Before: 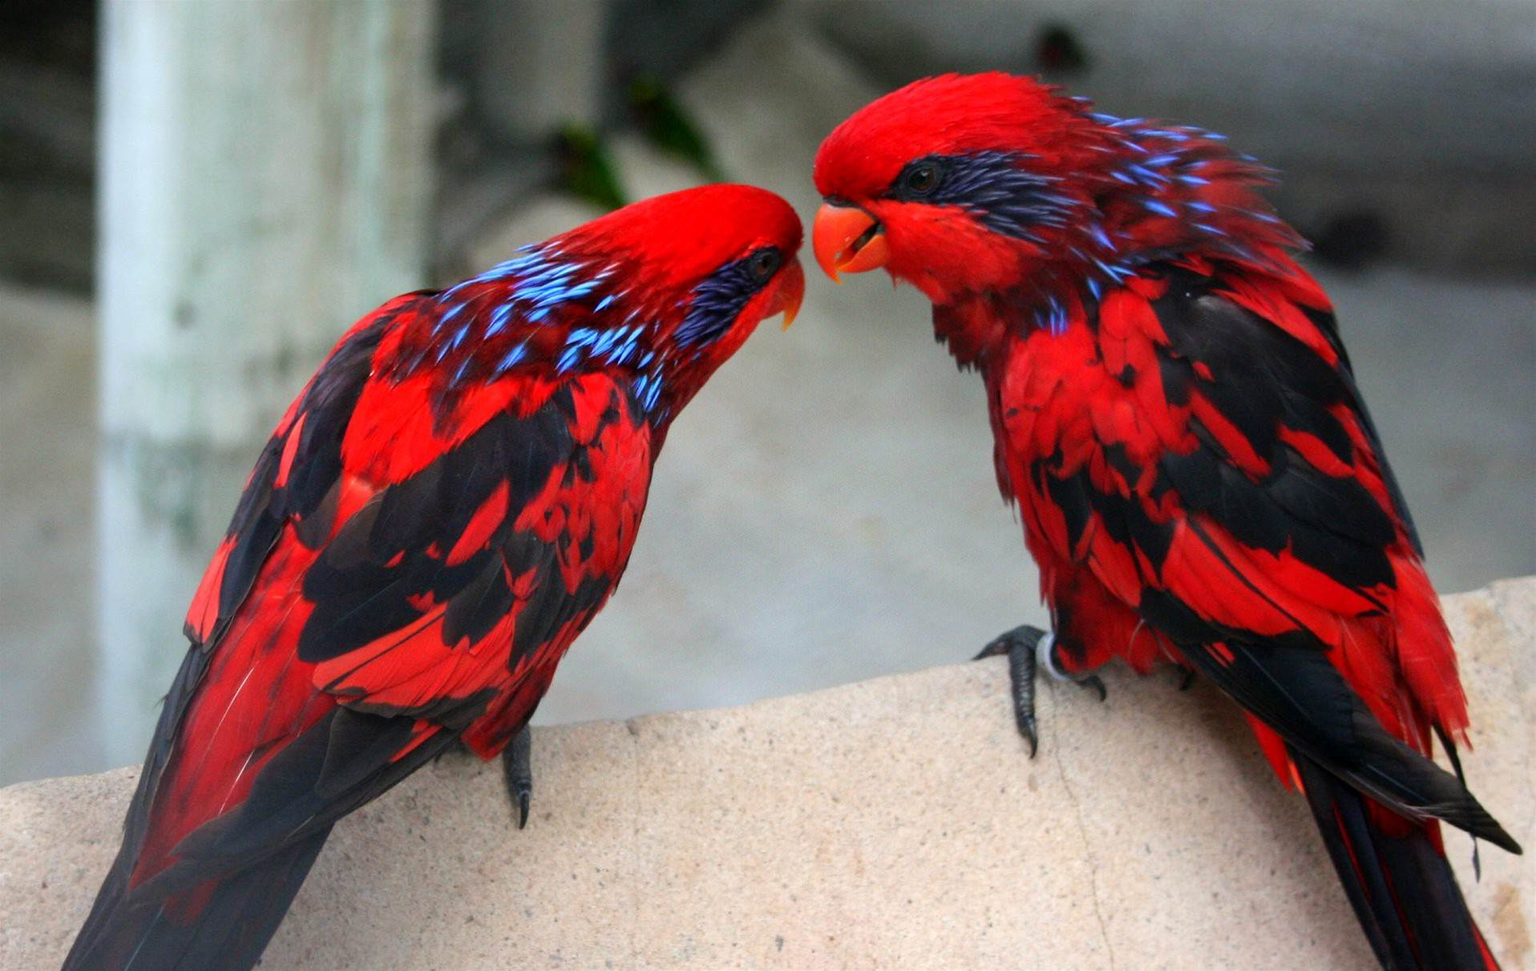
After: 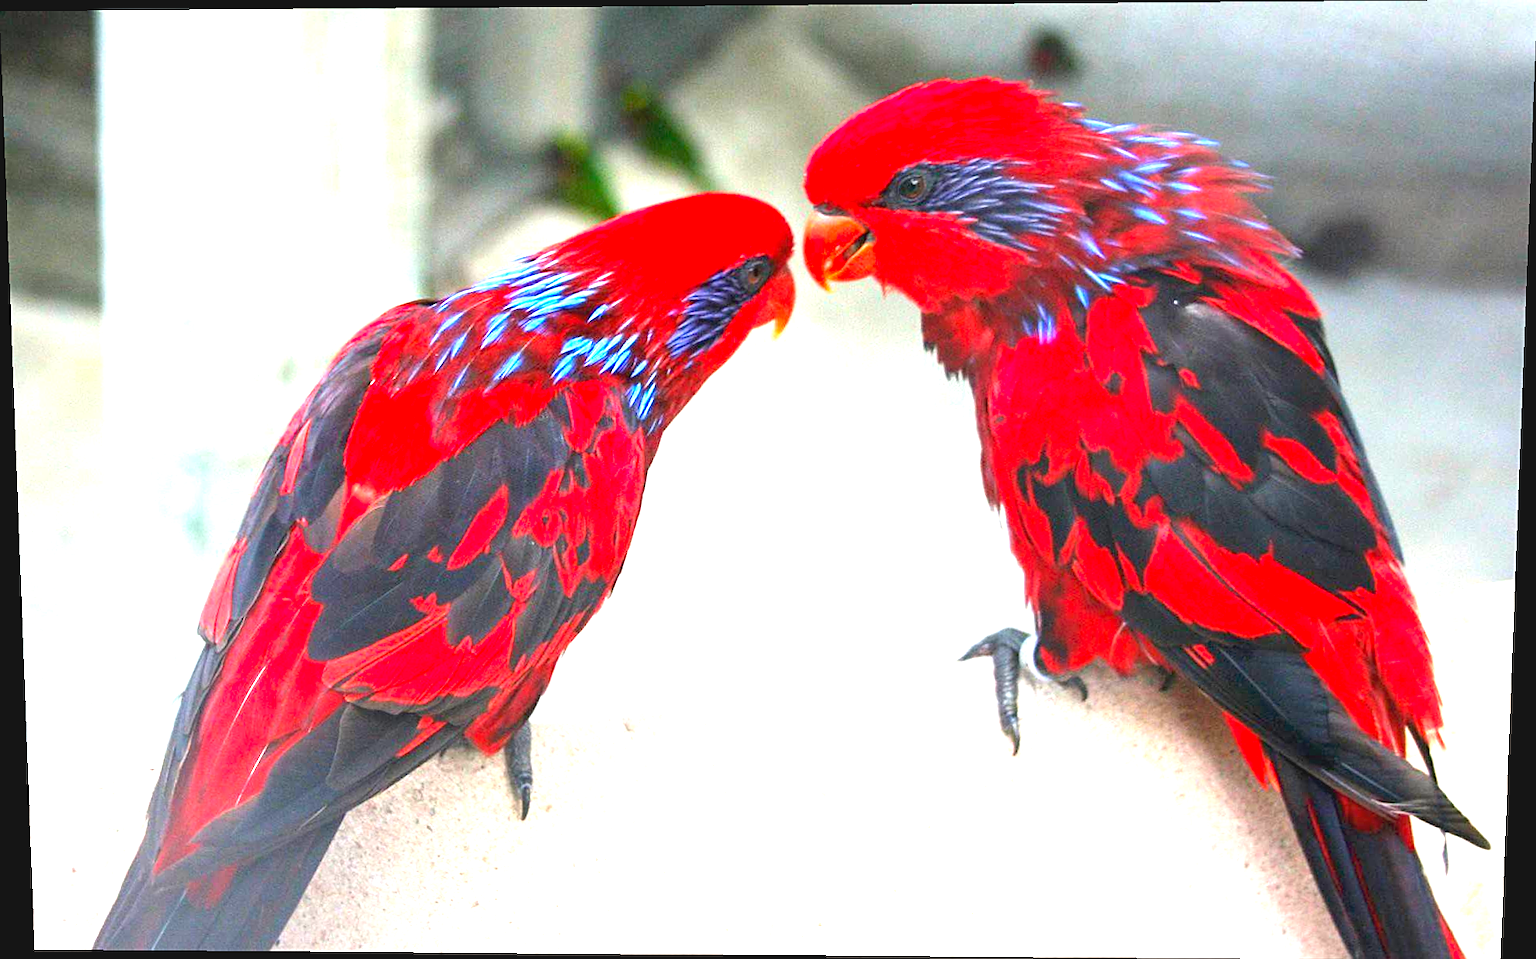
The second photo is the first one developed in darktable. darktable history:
sharpen: on, module defaults
contrast brightness saturation: contrast -0.1, brightness 0.05, saturation 0.08
exposure: exposure 2.25 EV, compensate highlight preservation false
rotate and perspective: lens shift (vertical) 0.048, lens shift (horizontal) -0.024, automatic cropping off
